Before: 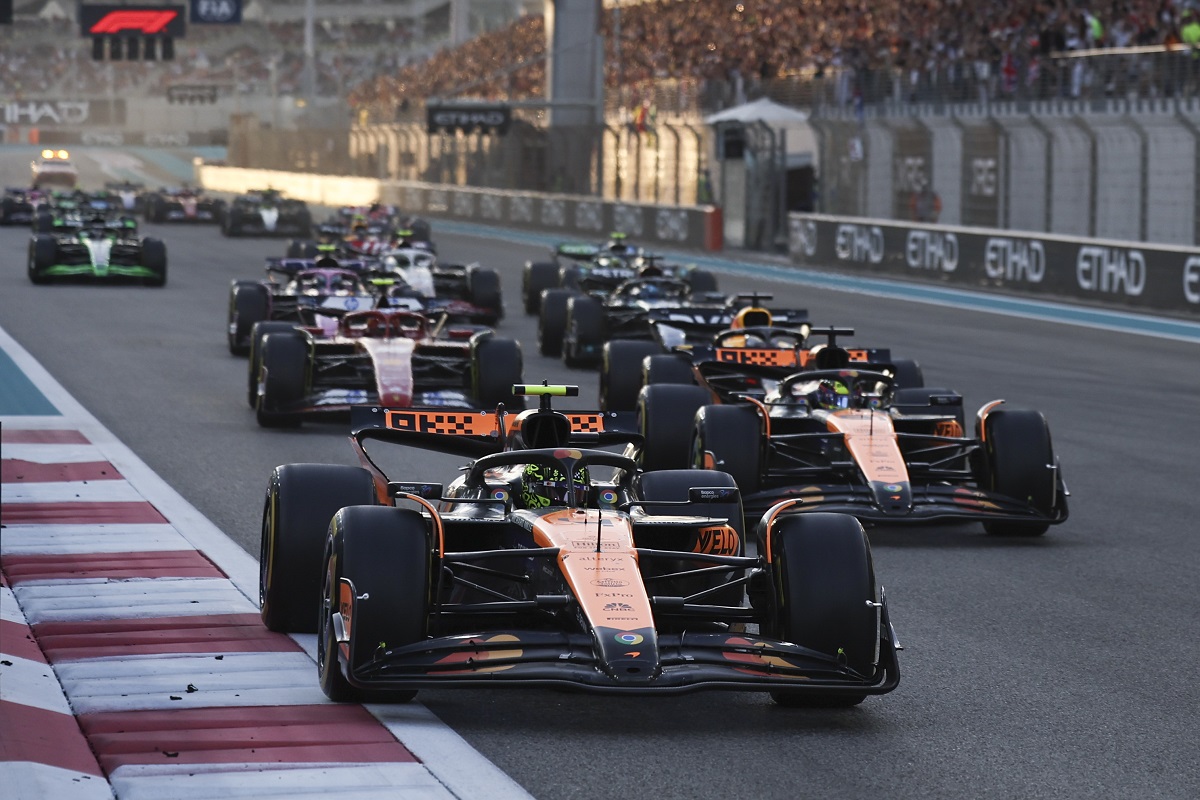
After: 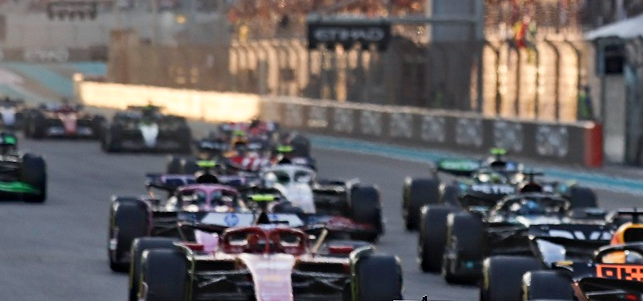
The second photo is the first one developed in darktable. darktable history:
crop: left 10.049%, top 10.567%, right 36.364%, bottom 51.772%
haze removal: compatibility mode true, adaptive false
shadows and highlights: soften with gaussian
